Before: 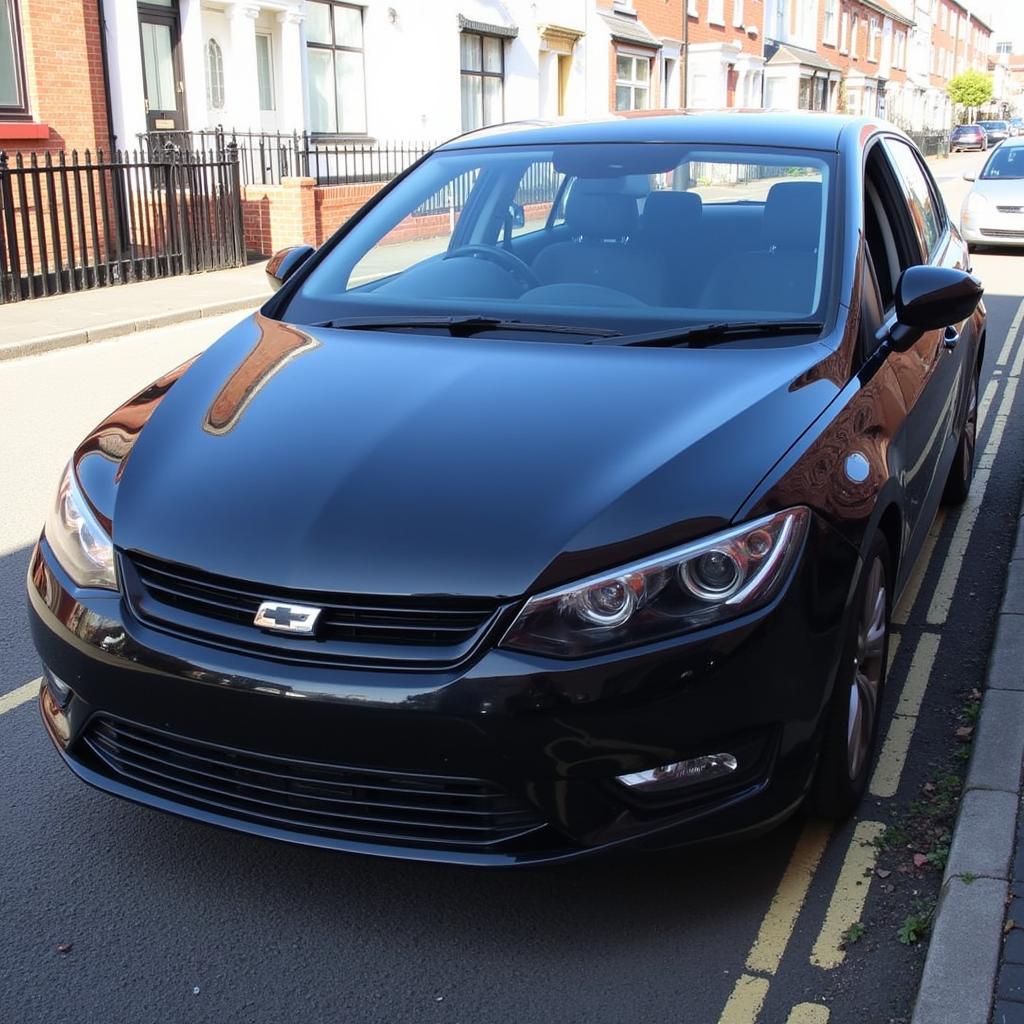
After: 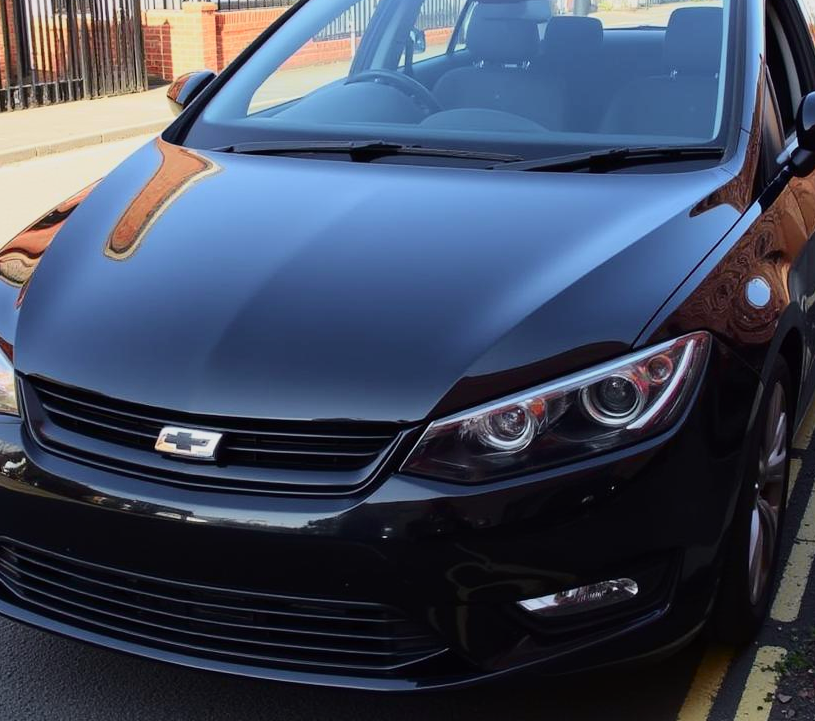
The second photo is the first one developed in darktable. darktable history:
crop: left 9.698%, top 17.143%, right 10.619%, bottom 12.407%
tone curve: curves: ch0 [(0, 0) (0.091, 0.066) (0.184, 0.16) (0.491, 0.519) (0.748, 0.765) (1, 0.919)]; ch1 [(0, 0) (0.179, 0.173) (0.322, 0.32) (0.424, 0.424) (0.502, 0.504) (0.56, 0.575) (0.631, 0.675) (0.777, 0.806) (1, 1)]; ch2 [(0, 0) (0.434, 0.447) (0.497, 0.498) (0.539, 0.566) (0.676, 0.691) (1, 1)], color space Lab, independent channels, preserve colors none
